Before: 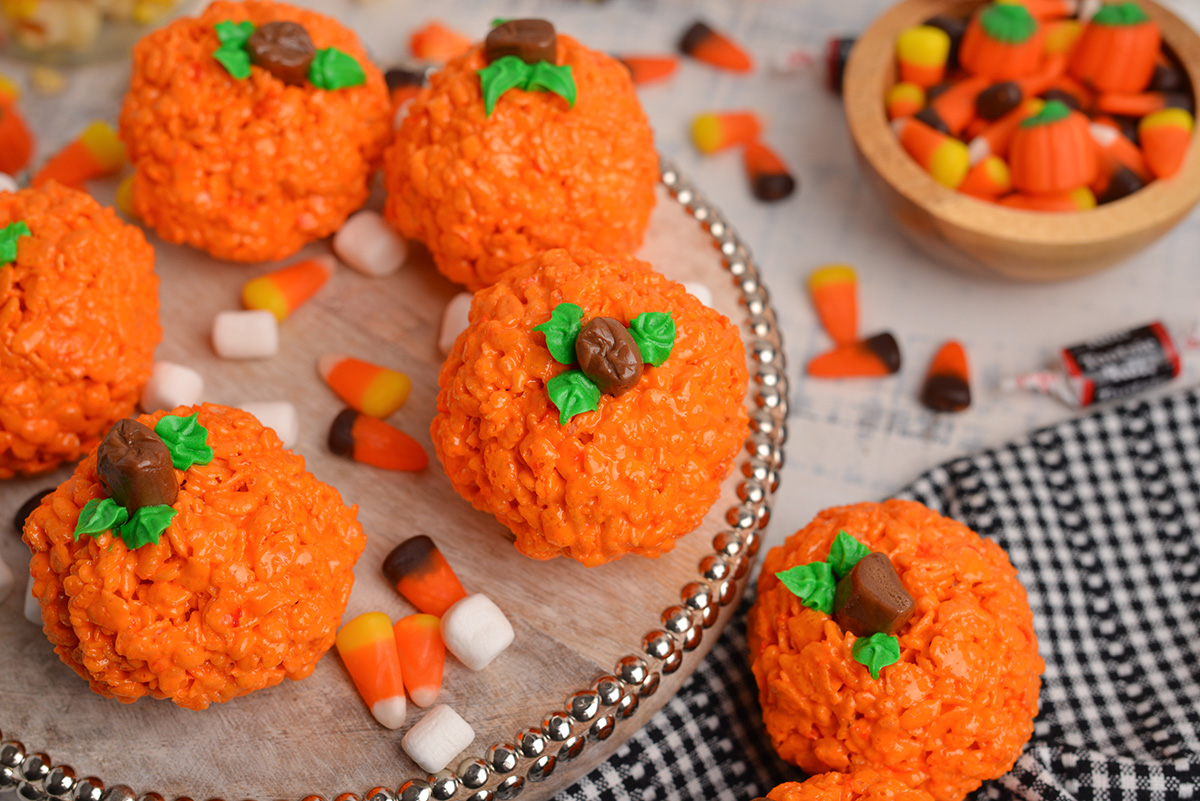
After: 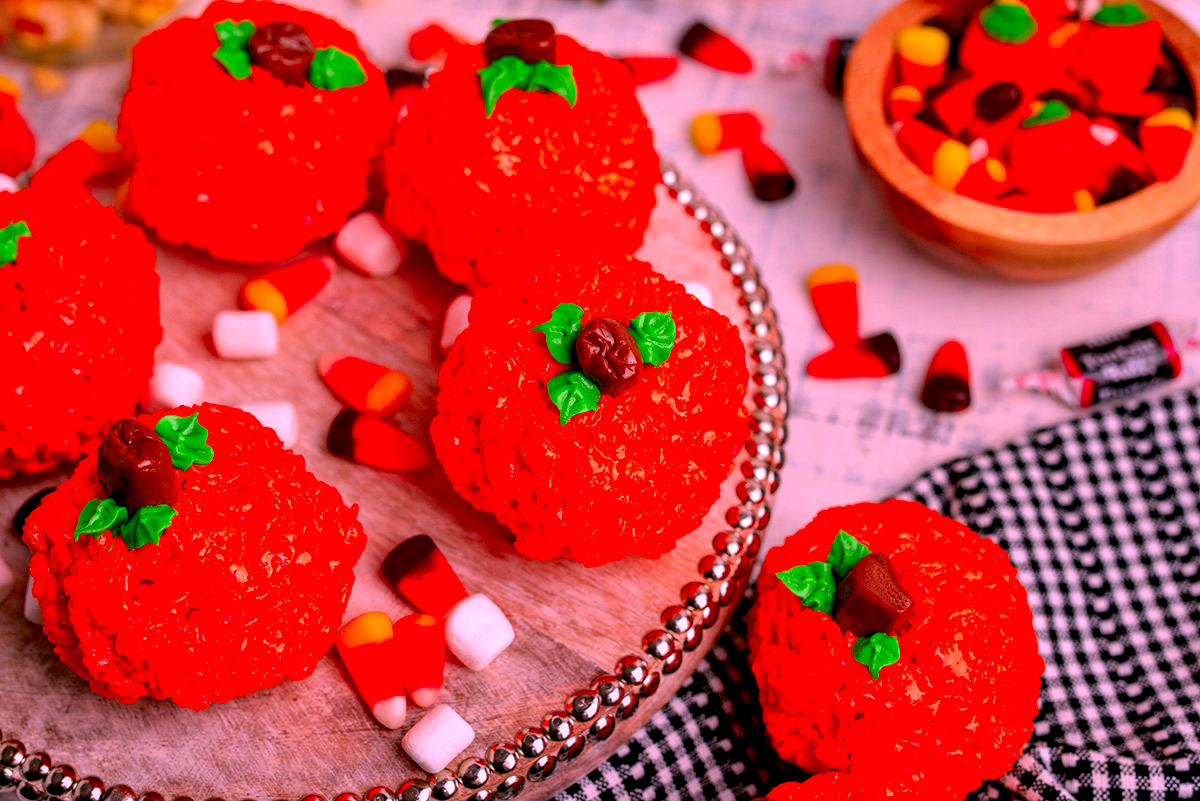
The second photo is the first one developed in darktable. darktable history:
exposure: black level correction 0.016, exposure -0.009 EV, compensate highlight preservation false
local contrast: detail 150%
color correction: highlights a* 19.5, highlights b* -11.53, saturation 1.69
